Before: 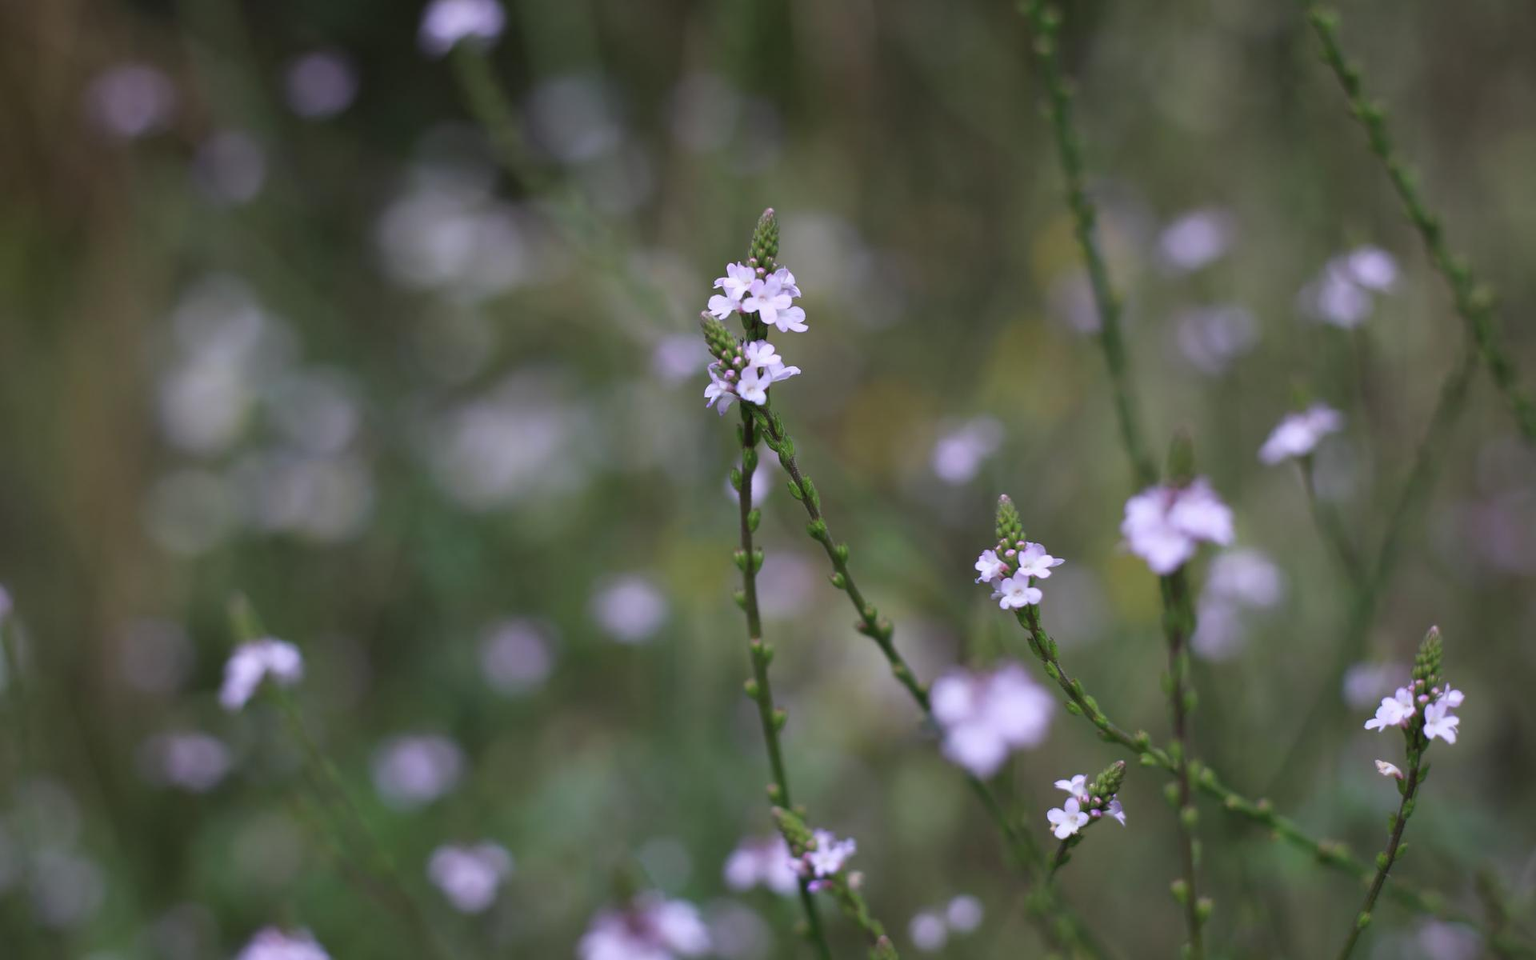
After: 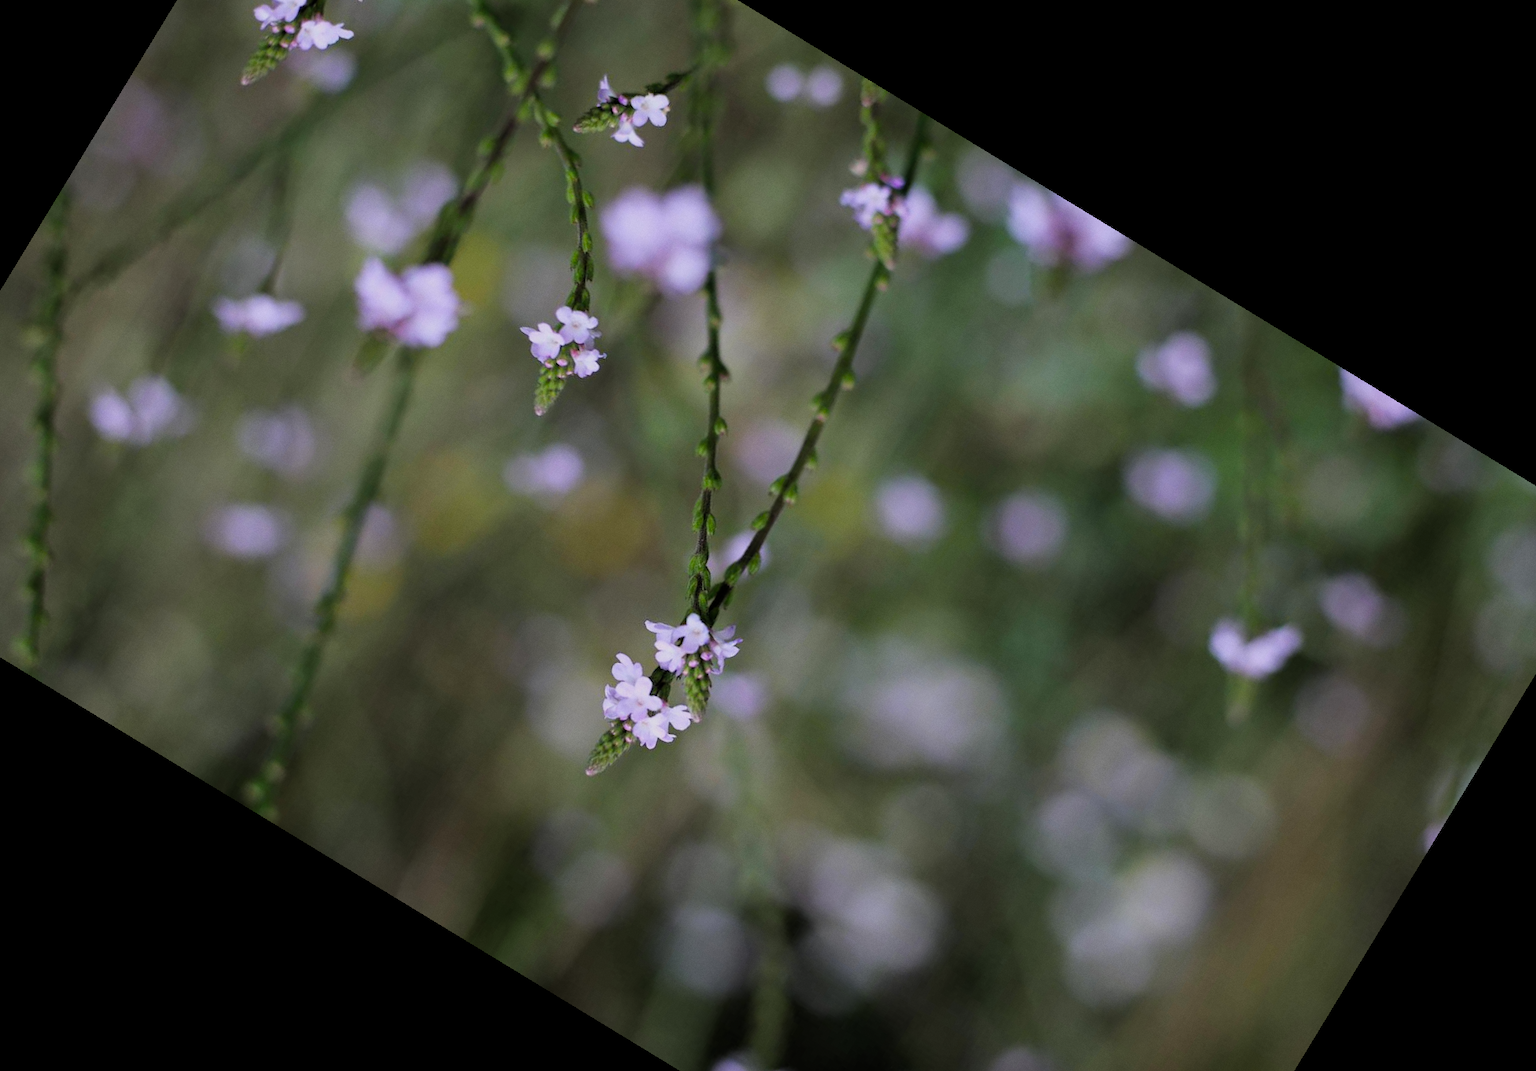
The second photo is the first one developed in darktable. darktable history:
filmic rgb: black relative exposure -7.75 EV, white relative exposure 4.4 EV, threshold 3 EV, target black luminance 0%, hardness 3.76, latitude 50.51%, contrast 1.074, highlights saturation mix 10%, shadows ↔ highlights balance -0.22%, color science v4 (2020), enable highlight reconstruction true
grain: coarseness 0.09 ISO, strength 10%
contrast brightness saturation: saturation -0.05
crop and rotate: angle 148.68°, left 9.111%, top 15.603%, right 4.588%, bottom 17.041%
